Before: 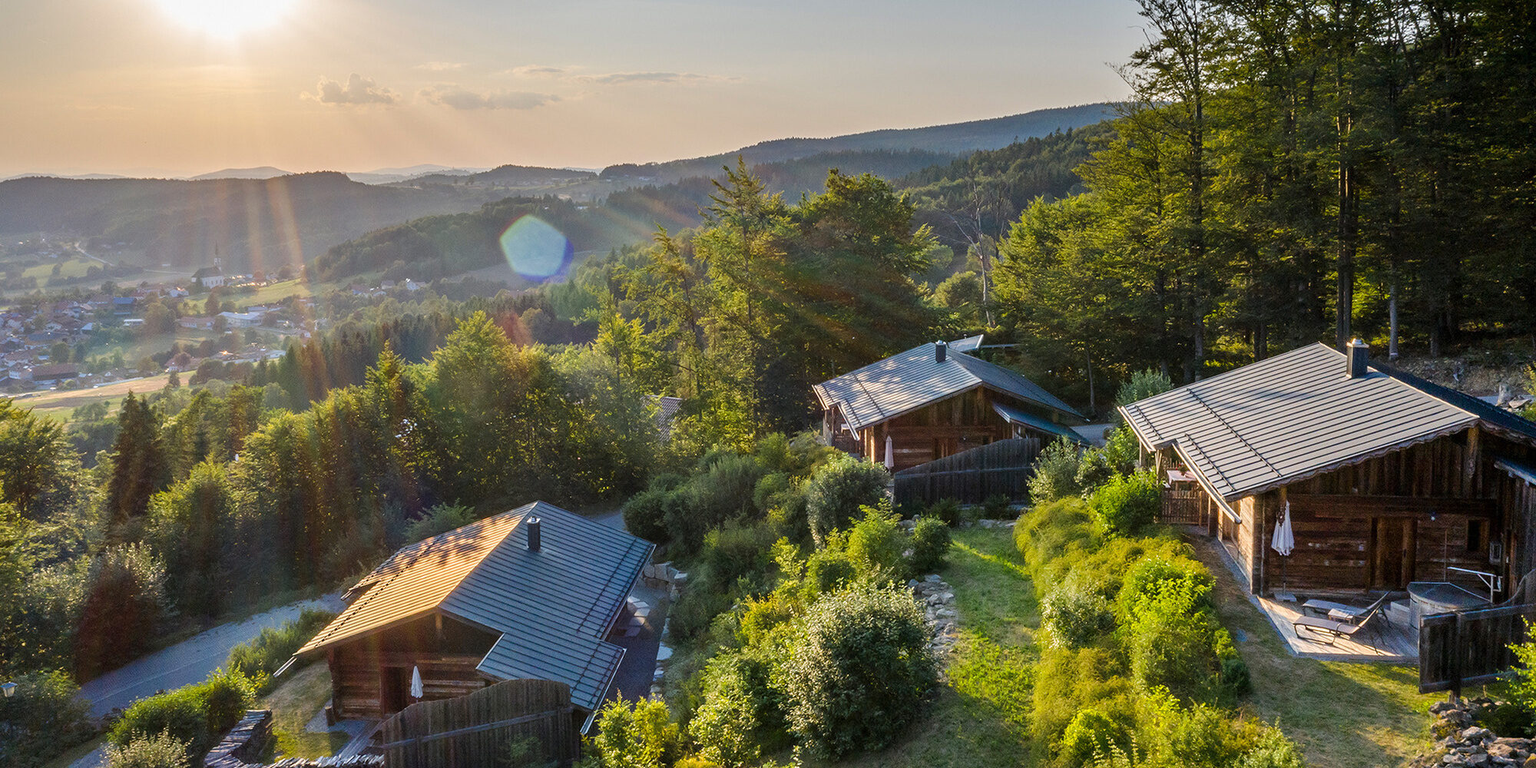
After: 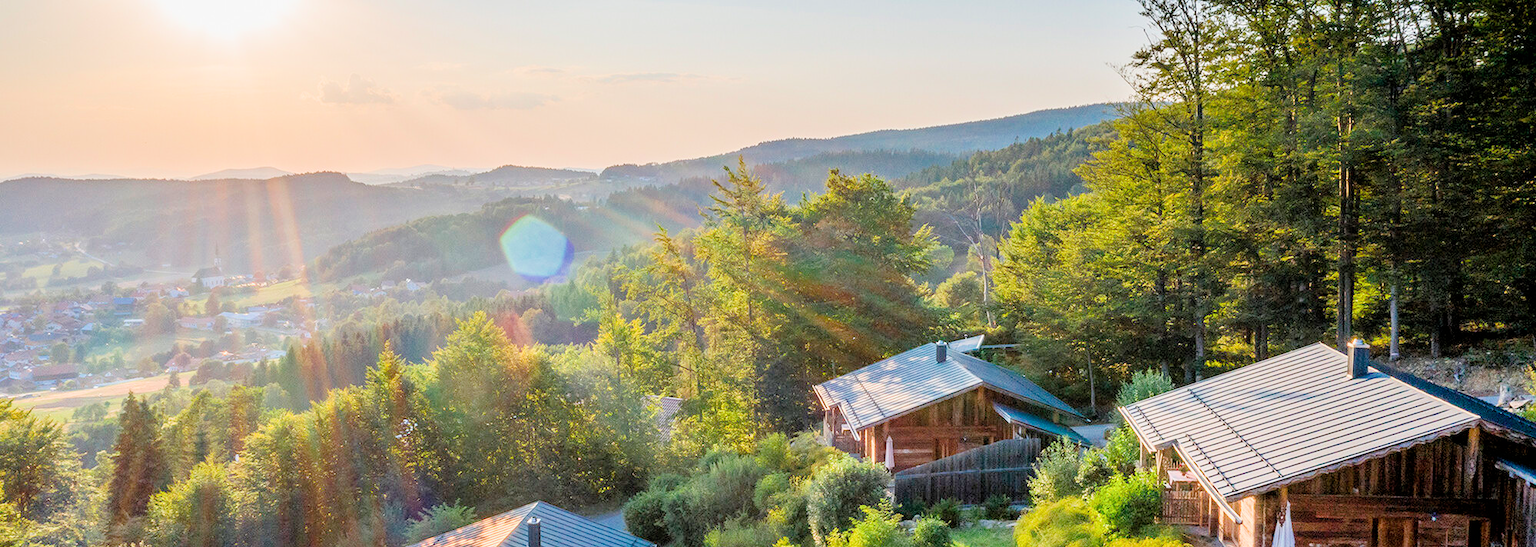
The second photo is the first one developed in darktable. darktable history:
filmic rgb: black relative exposure -6.58 EV, white relative exposure 4.73 EV, hardness 3.13, contrast 0.794, iterations of high-quality reconstruction 0
crop: bottom 28.648%
exposure: black level correction 0, exposure 1.671 EV, compensate highlight preservation false
